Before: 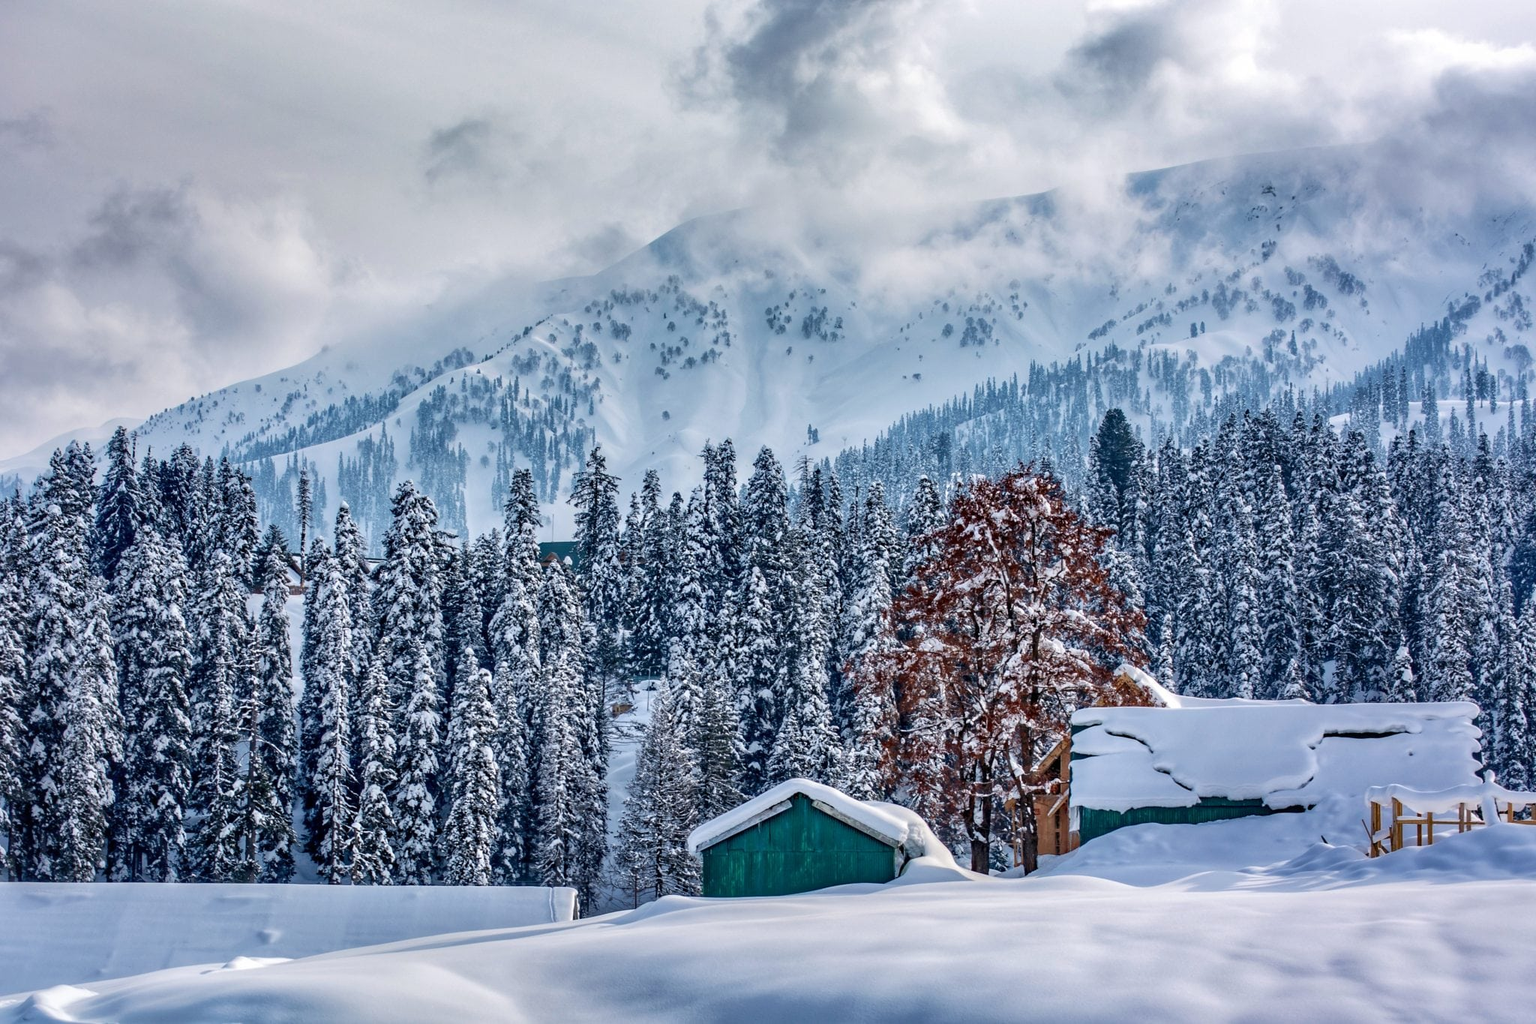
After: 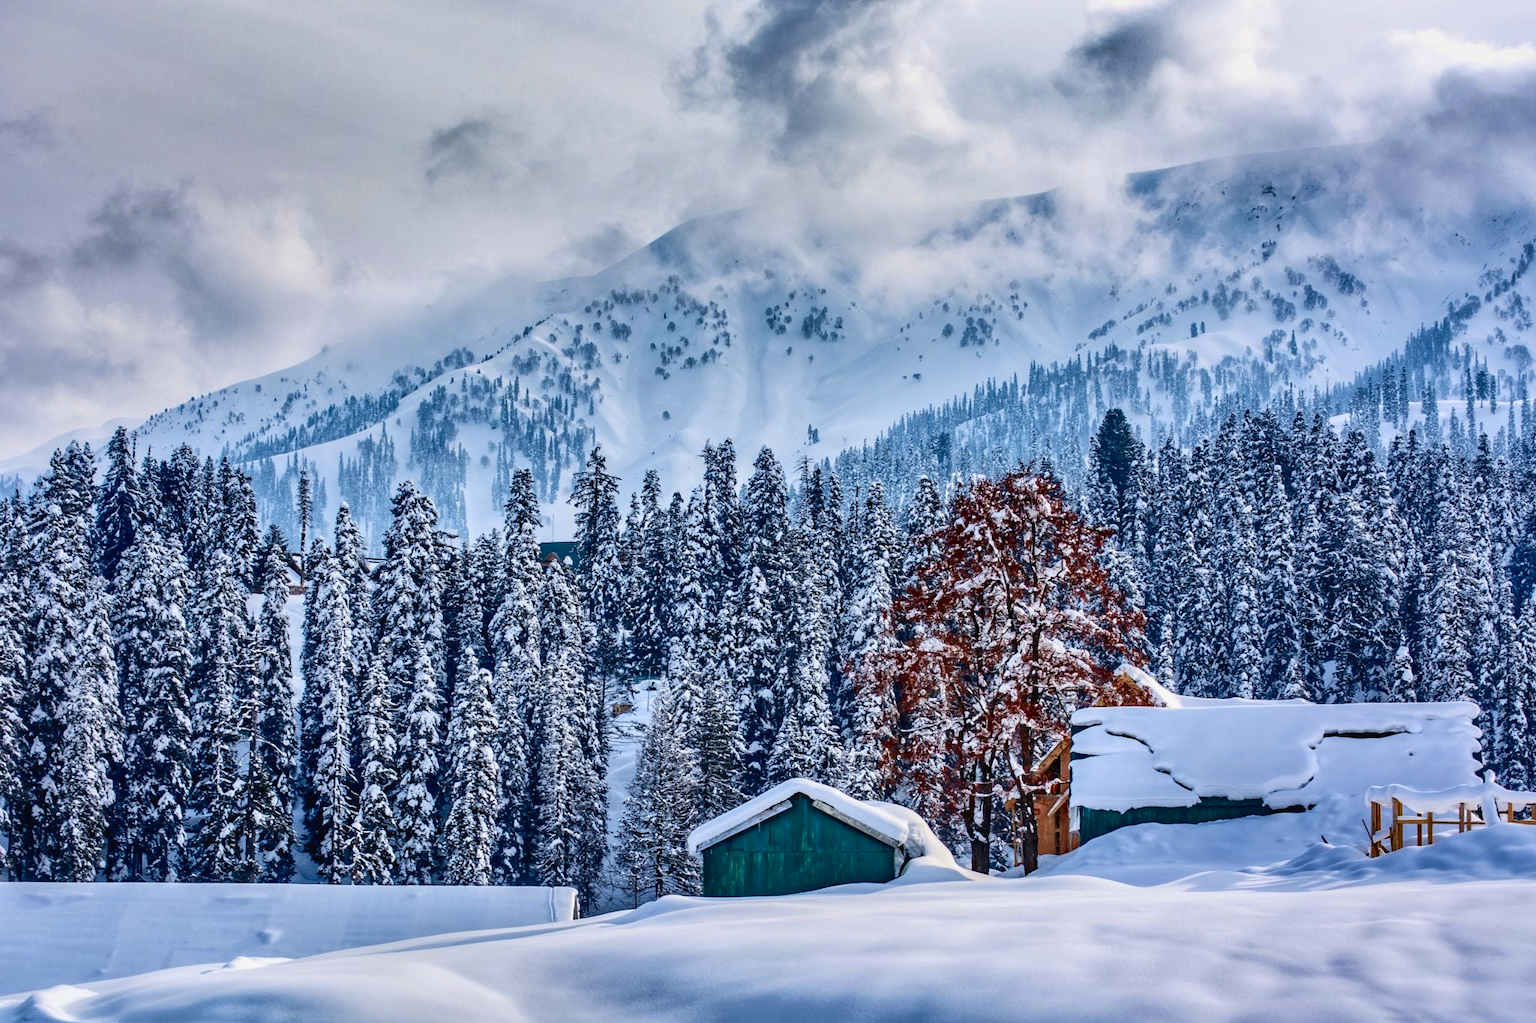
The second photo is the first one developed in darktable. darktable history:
tone curve: curves: ch0 [(0, 0.021) (0.049, 0.044) (0.158, 0.113) (0.351, 0.331) (0.485, 0.505) (0.656, 0.696) (0.868, 0.887) (1, 0.969)]; ch1 [(0, 0) (0.322, 0.328) (0.434, 0.438) (0.473, 0.477) (0.502, 0.503) (0.522, 0.526) (0.564, 0.591) (0.602, 0.632) (0.677, 0.701) (0.859, 0.885) (1, 1)]; ch2 [(0, 0) (0.33, 0.301) (0.452, 0.434) (0.502, 0.505) (0.535, 0.554) (0.565, 0.598) (0.618, 0.629) (1, 1)], color space Lab, independent channels, preserve colors none
shadows and highlights: soften with gaussian
